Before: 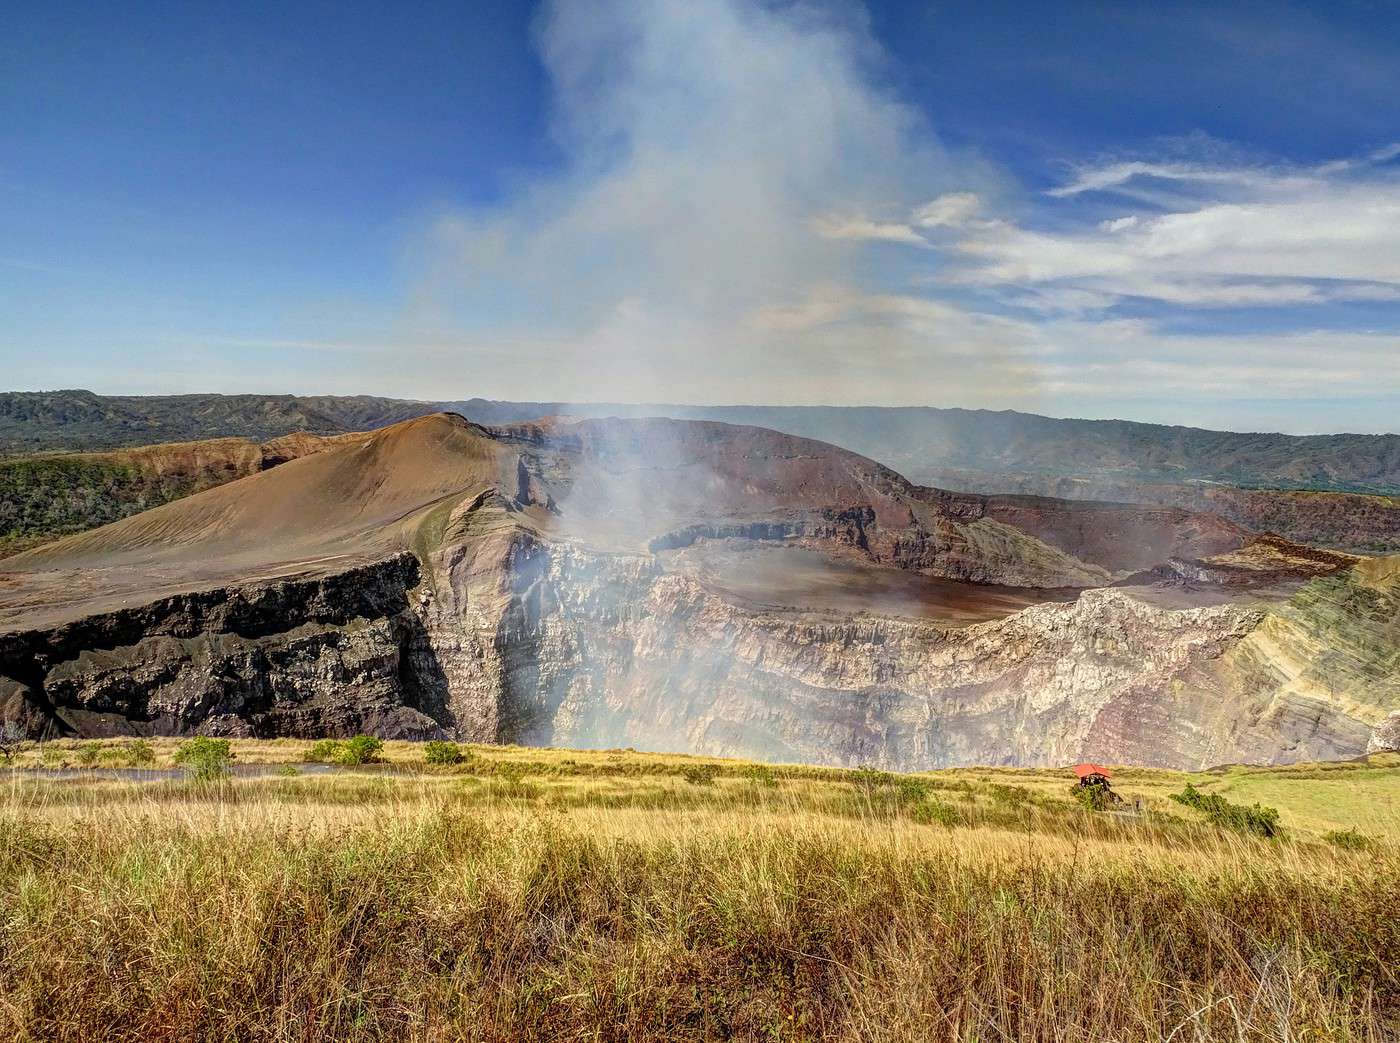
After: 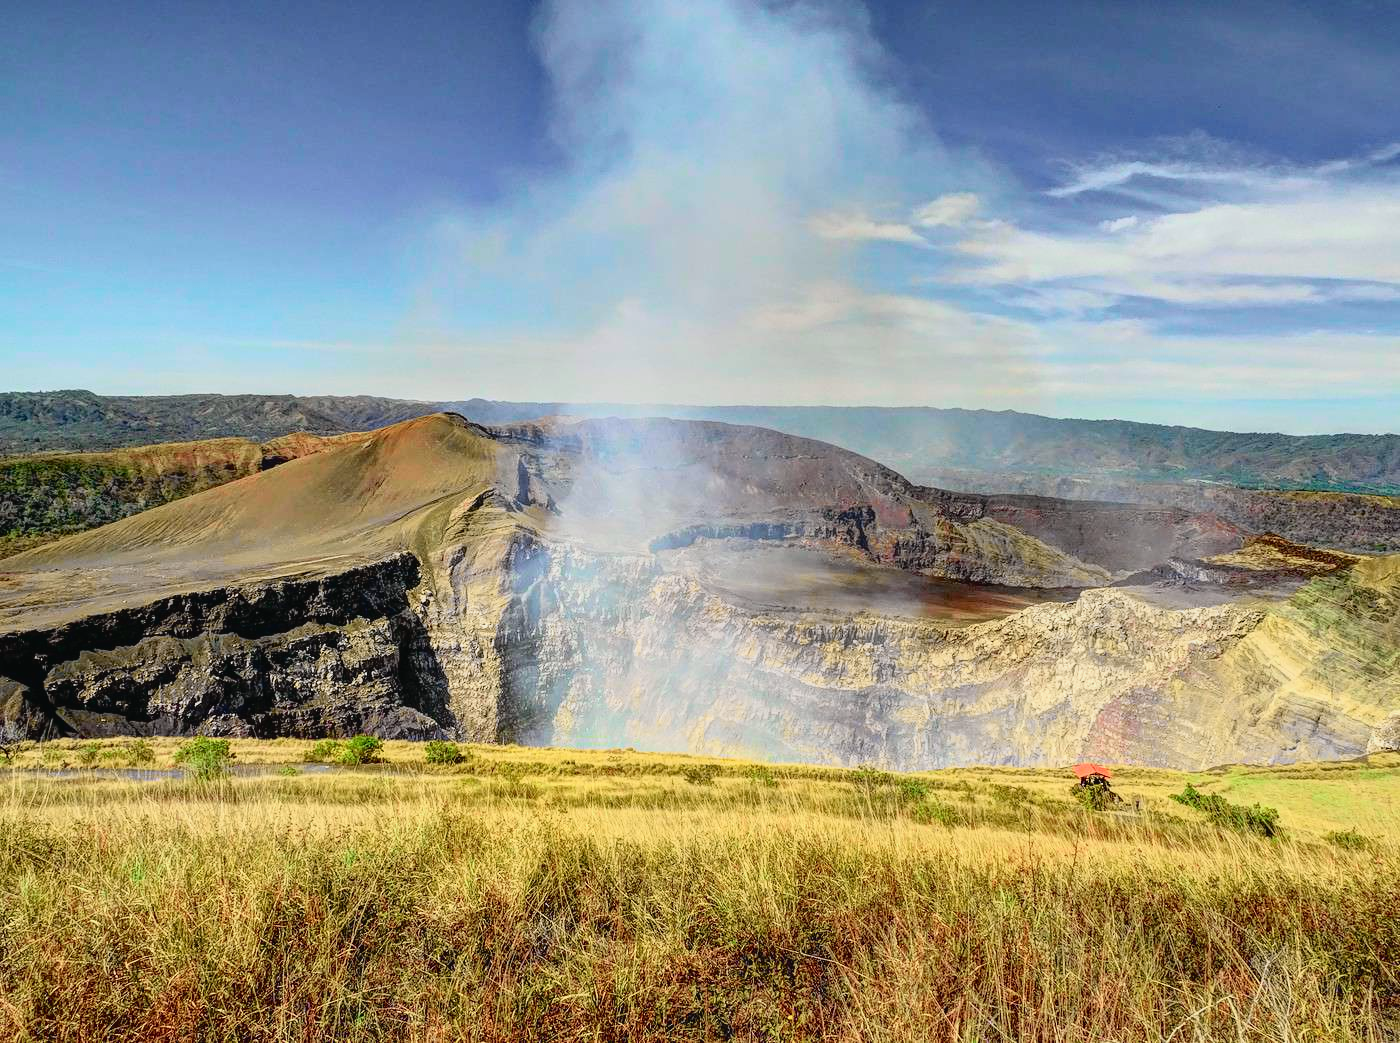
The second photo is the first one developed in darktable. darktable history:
tone curve: curves: ch0 [(0, 0.022) (0.114, 0.088) (0.282, 0.316) (0.446, 0.511) (0.613, 0.693) (0.786, 0.843) (0.999, 0.949)]; ch1 [(0, 0) (0.395, 0.343) (0.463, 0.427) (0.486, 0.474) (0.503, 0.5) (0.535, 0.522) (0.555, 0.566) (0.594, 0.614) (0.755, 0.793) (1, 1)]; ch2 [(0, 0) (0.369, 0.388) (0.449, 0.431) (0.501, 0.5) (0.528, 0.517) (0.561, 0.59) (0.612, 0.646) (0.697, 0.721) (1, 1)], color space Lab, independent channels, preserve colors none
